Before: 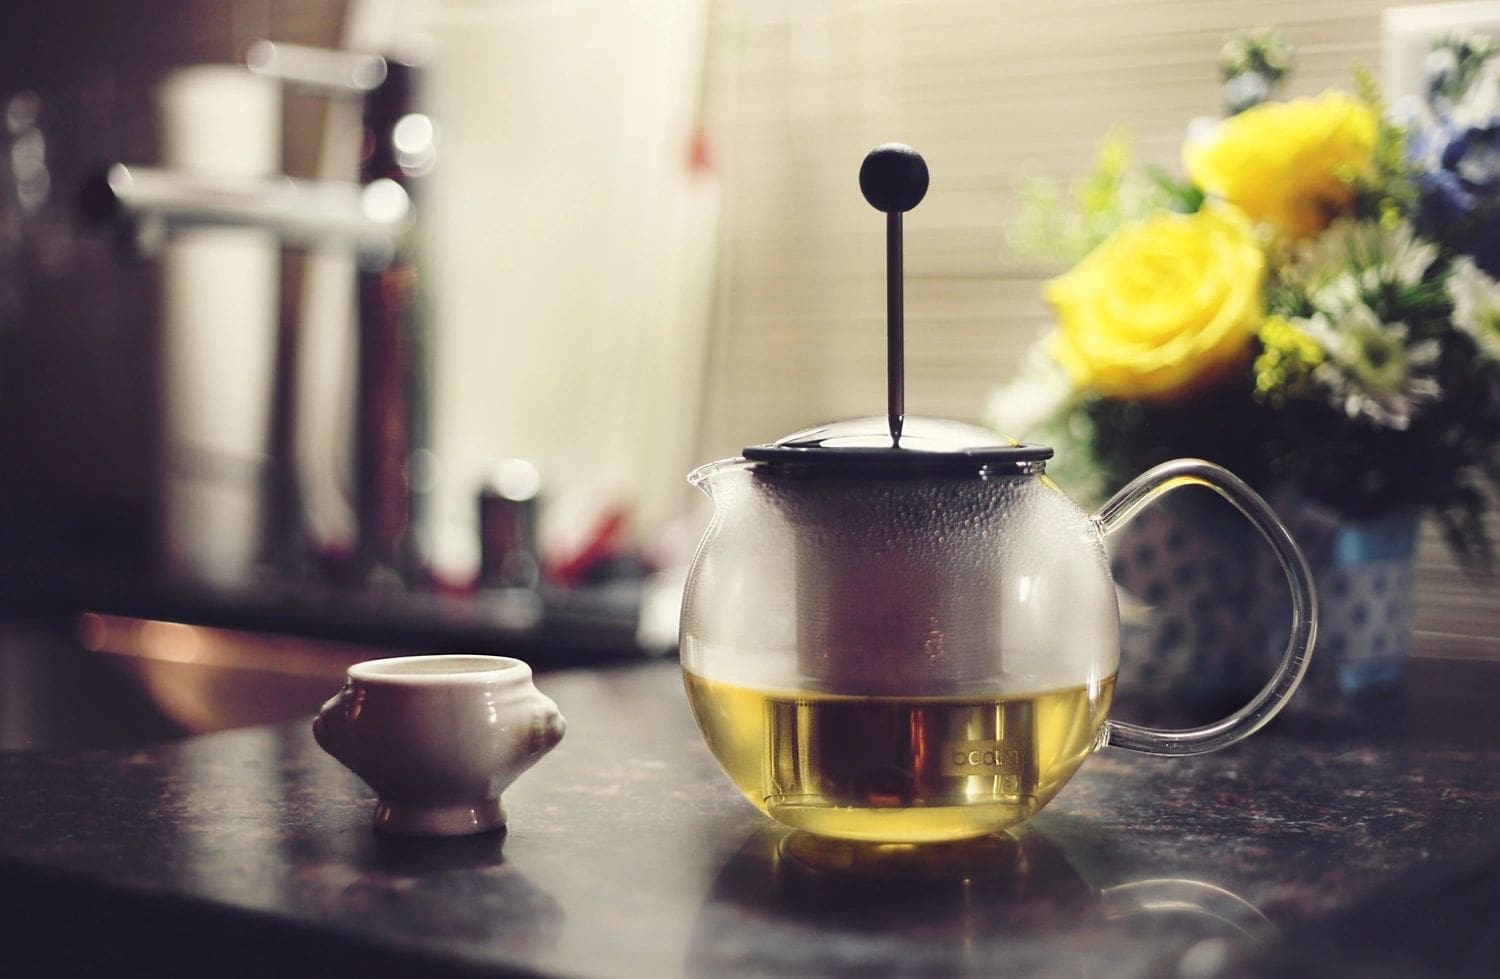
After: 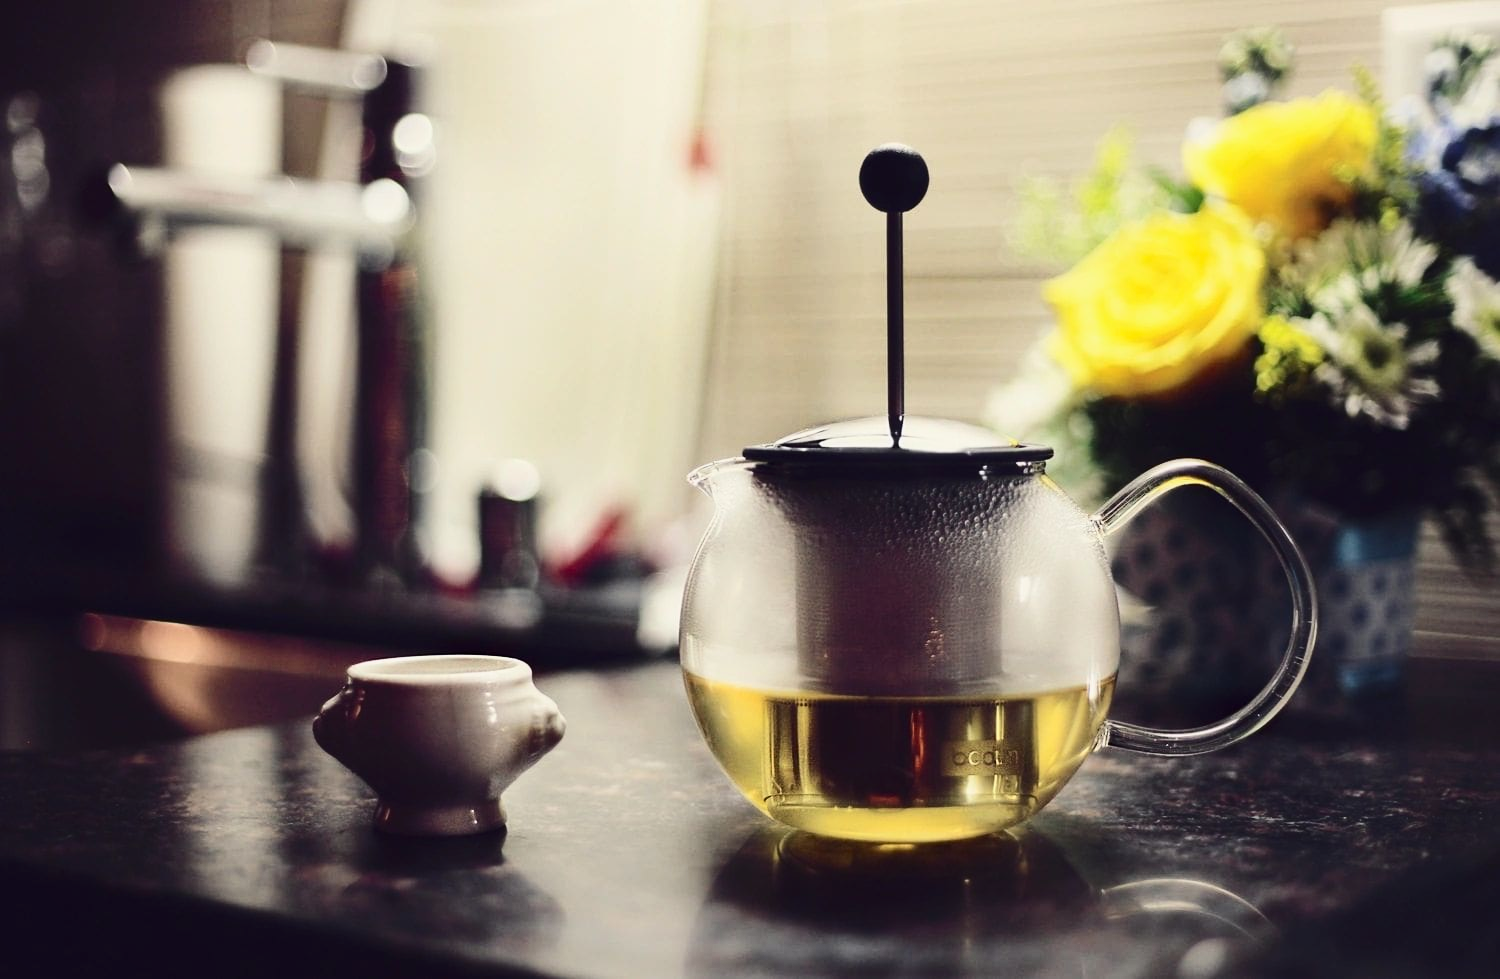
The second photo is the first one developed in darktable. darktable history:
shadows and highlights: shadows -20, white point adjustment -2, highlights -35
contrast brightness saturation: contrast 0.28
